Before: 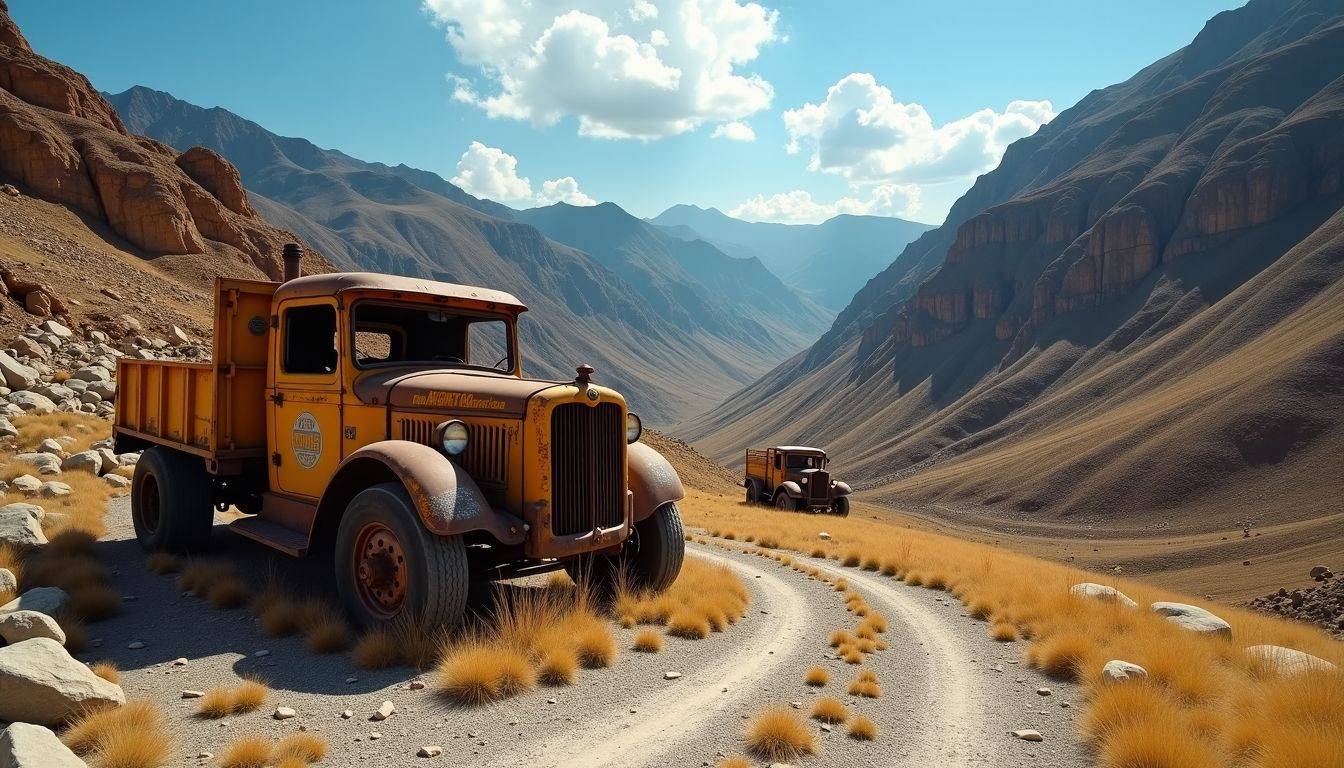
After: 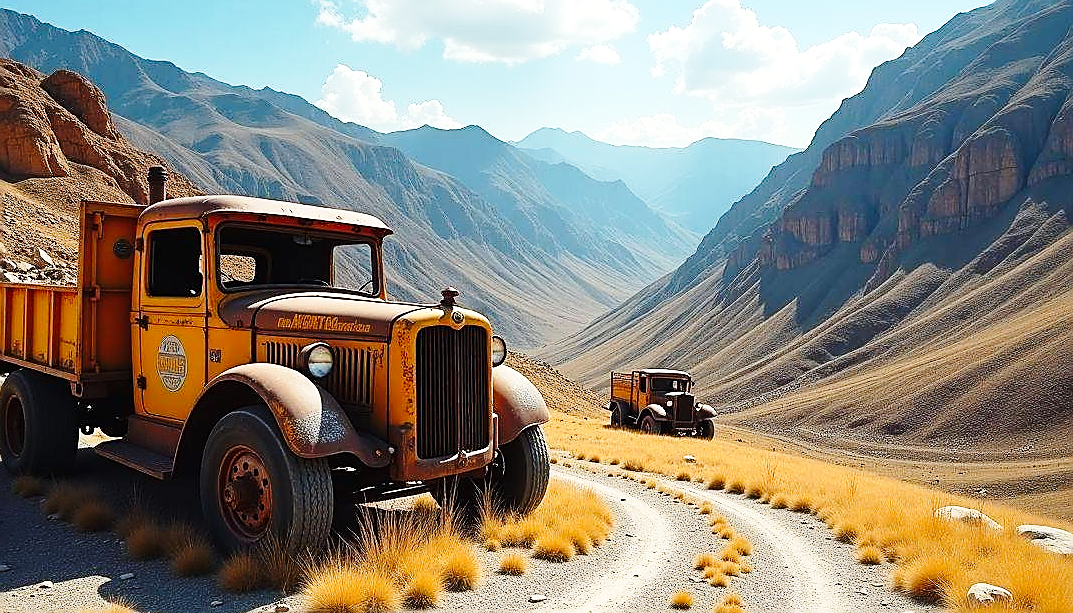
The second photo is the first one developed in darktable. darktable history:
crop and rotate: left 10.071%, top 10.071%, right 10.02%, bottom 10.02%
base curve: curves: ch0 [(0, 0) (0.028, 0.03) (0.121, 0.232) (0.46, 0.748) (0.859, 0.968) (1, 1)], preserve colors none
sharpen: radius 1.4, amount 1.25, threshold 0.7
exposure: black level correction -0.001, exposure 0.08 EV, compensate highlight preservation false
